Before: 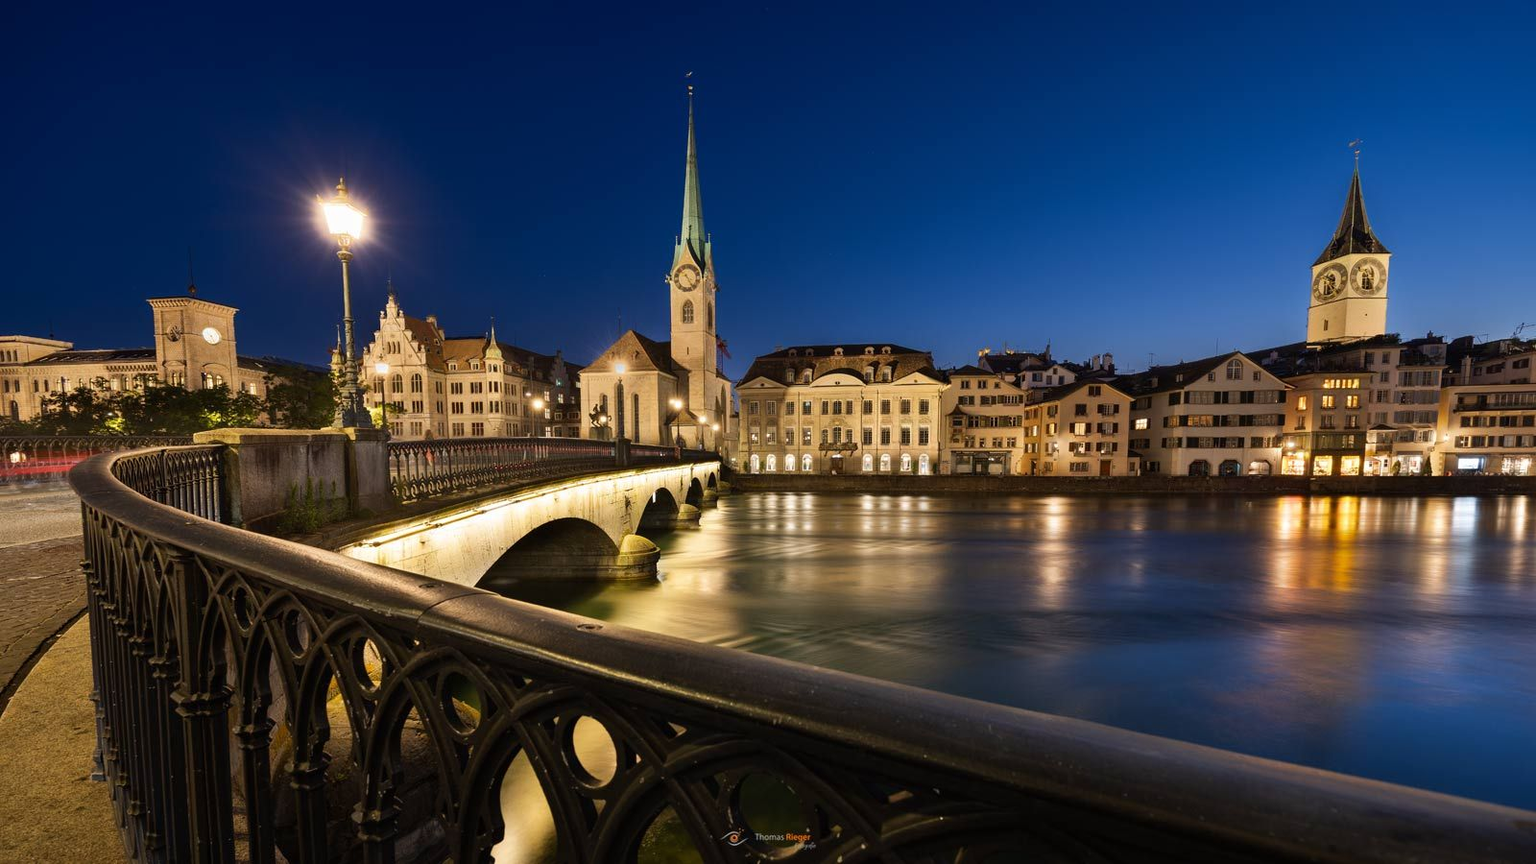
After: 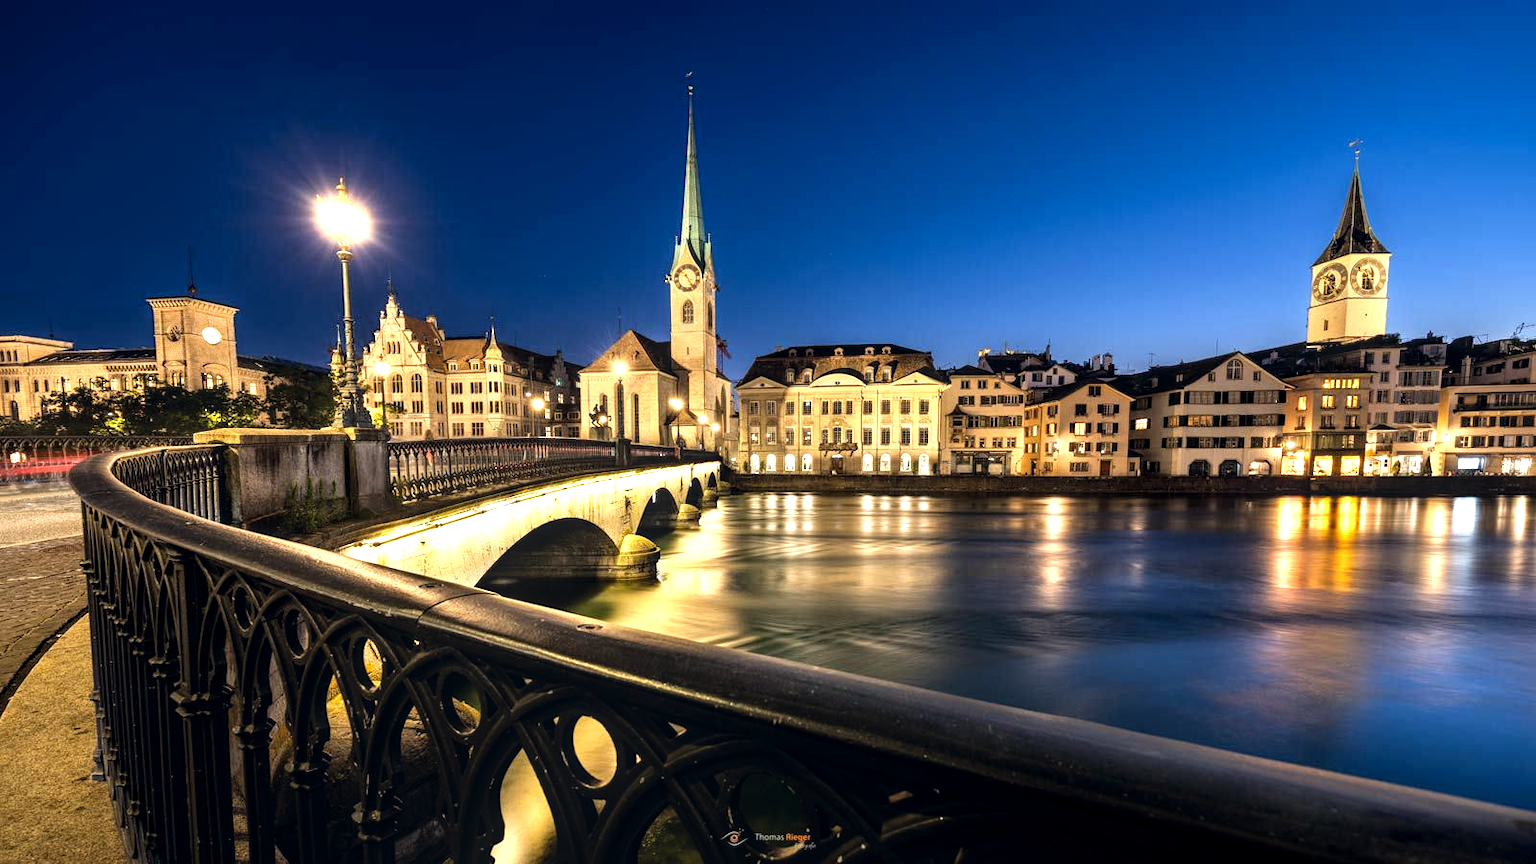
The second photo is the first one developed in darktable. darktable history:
color correction: highlights a* 0.297, highlights b* 2.73, shadows a* -1.13, shadows b* -4.37
local contrast: detail 130%
tone equalizer: -8 EV -1.1 EV, -7 EV -0.995 EV, -6 EV -0.885 EV, -5 EV -0.572 EV, -3 EV 0.595 EV, -2 EV 0.883 EV, -1 EV 0.989 EV, +0 EV 1.08 EV
sharpen: radius 2.885, amount 0.873, threshold 47.348
